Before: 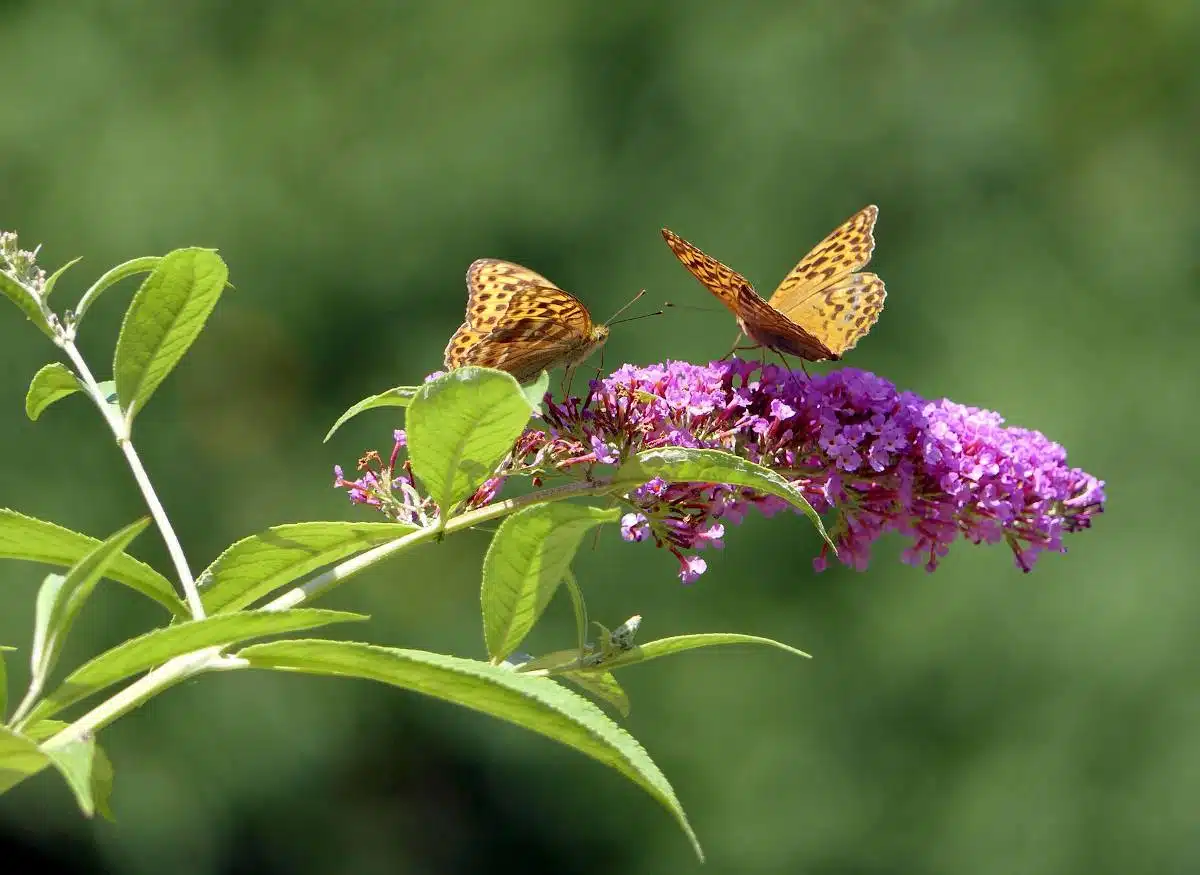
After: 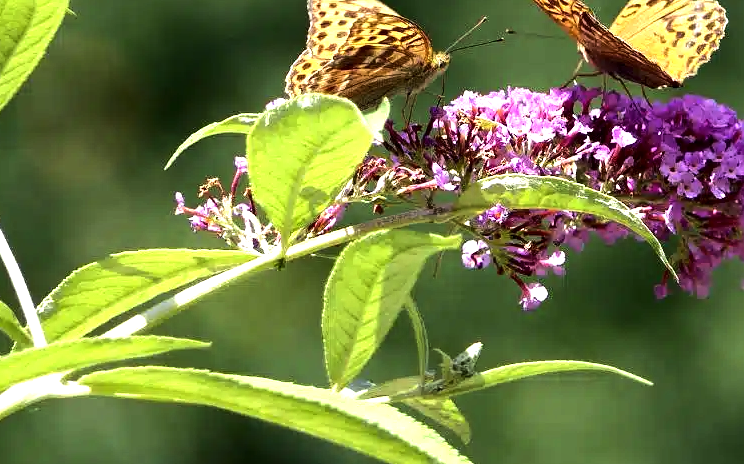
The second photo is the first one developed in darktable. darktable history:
crop: left 13.312%, top 31.28%, right 24.627%, bottom 15.582%
local contrast: mode bilateral grid, contrast 20, coarseness 50, detail 130%, midtone range 0.2
tone equalizer: -8 EV -1.08 EV, -7 EV -1.01 EV, -6 EV -0.867 EV, -5 EV -0.578 EV, -3 EV 0.578 EV, -2 EV 0.867 EV, -1 EV 1.01 EV, +0 EV 1.08 EV, edges refinement/feathering 500, mask exposure compensation -1.57 EV, preserve details no
